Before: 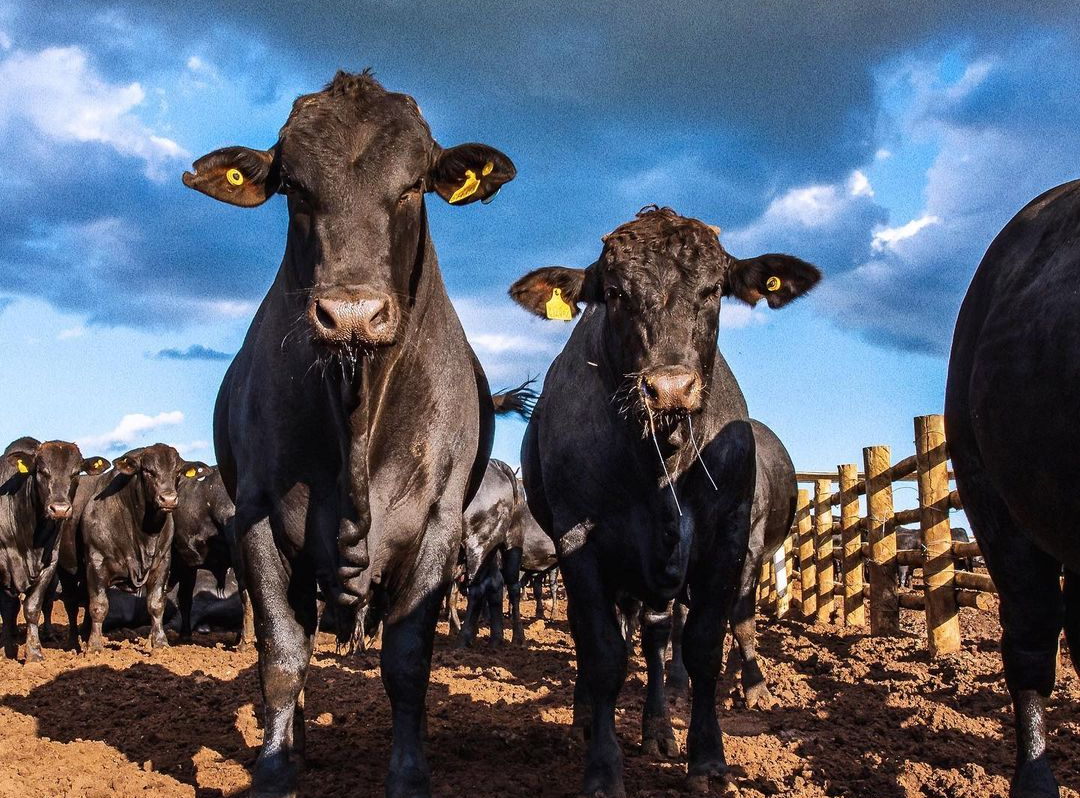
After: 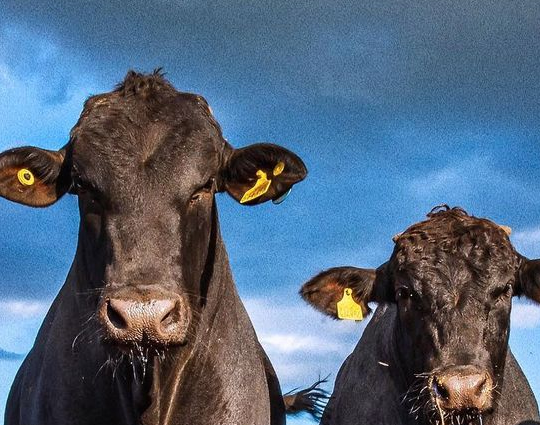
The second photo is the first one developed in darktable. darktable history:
crop: left 19.435%, right 30.514%, bottom 46.69%
